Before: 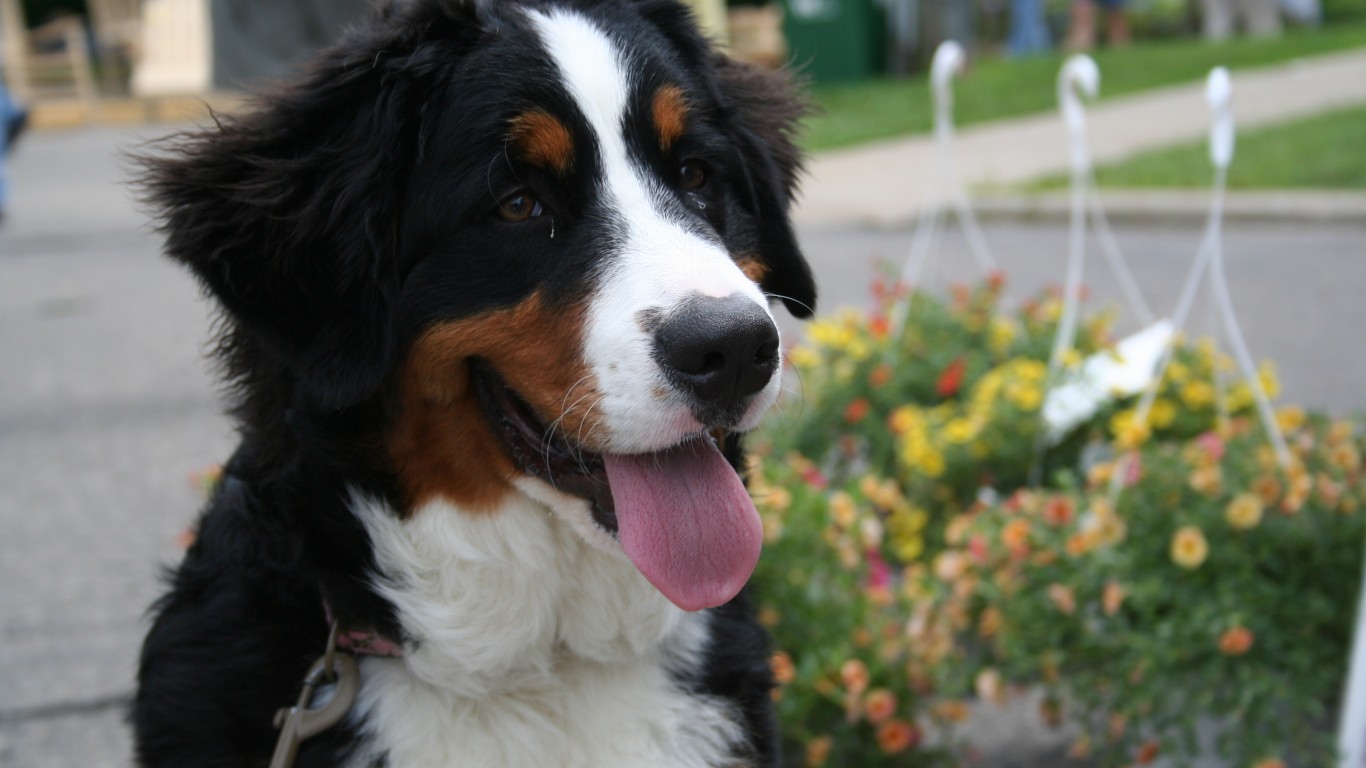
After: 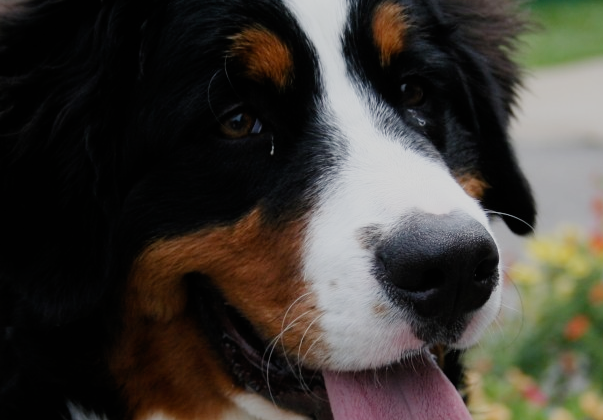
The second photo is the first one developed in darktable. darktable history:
crop: left 20.519%, top 10.91%, right 35.307%, bottom 34.357%
filmic rgb: black relative exposure -7.65 EV, white relative exposure 4.56 EV, hardness 3.61, add noise in highlights 0.002, preserve chrominance no, color science v3 (2019), use custom middle-gray values true, contrast in highlights soft
